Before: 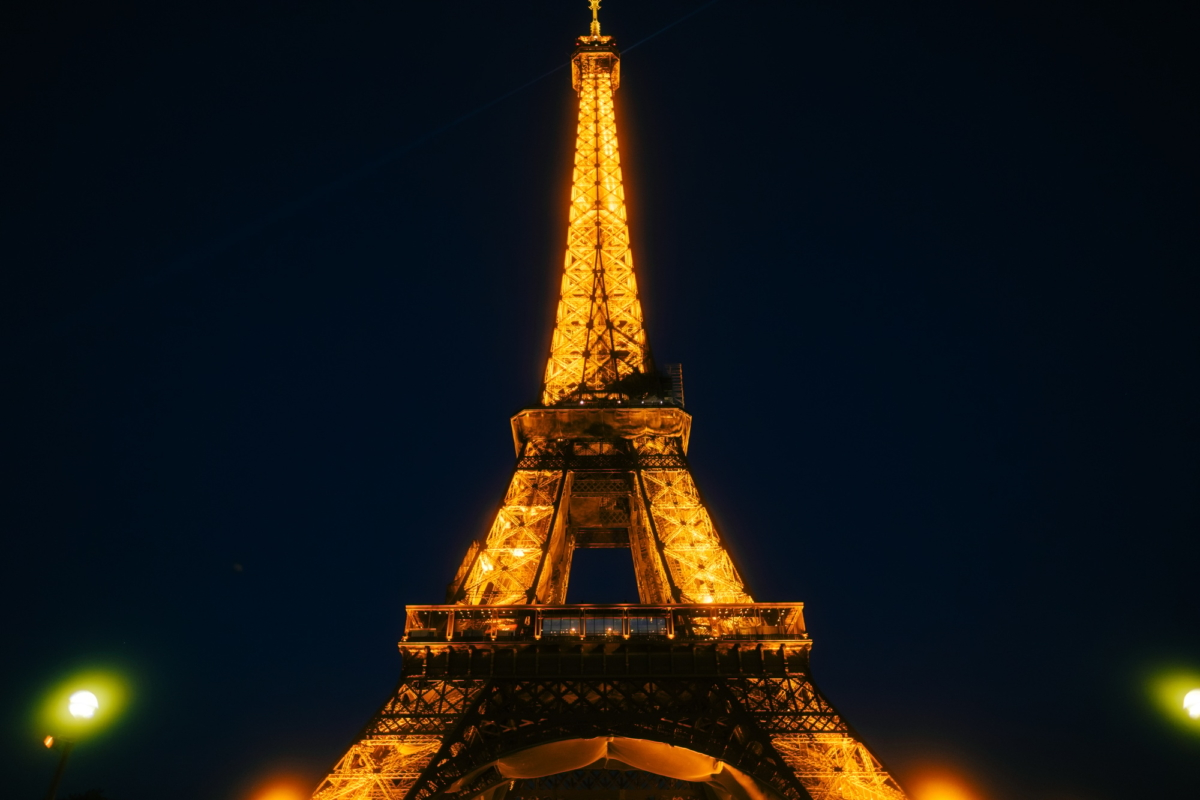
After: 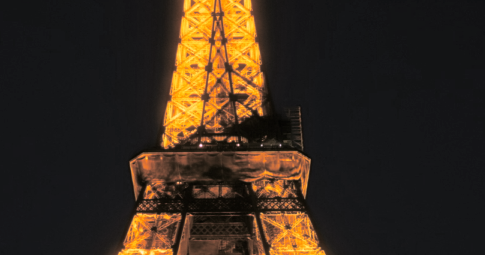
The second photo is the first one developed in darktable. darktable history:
split-toning: shadows › hue 46.8°, shadows › saturation 0.17, highlights › hue 316.8°, highlights › saturation 0.27, balance -51.82
white balance: red 1.066, blue 1.119
crop: left 31.751%, top 32.172%, right 27.8%, bottom 35.83%
